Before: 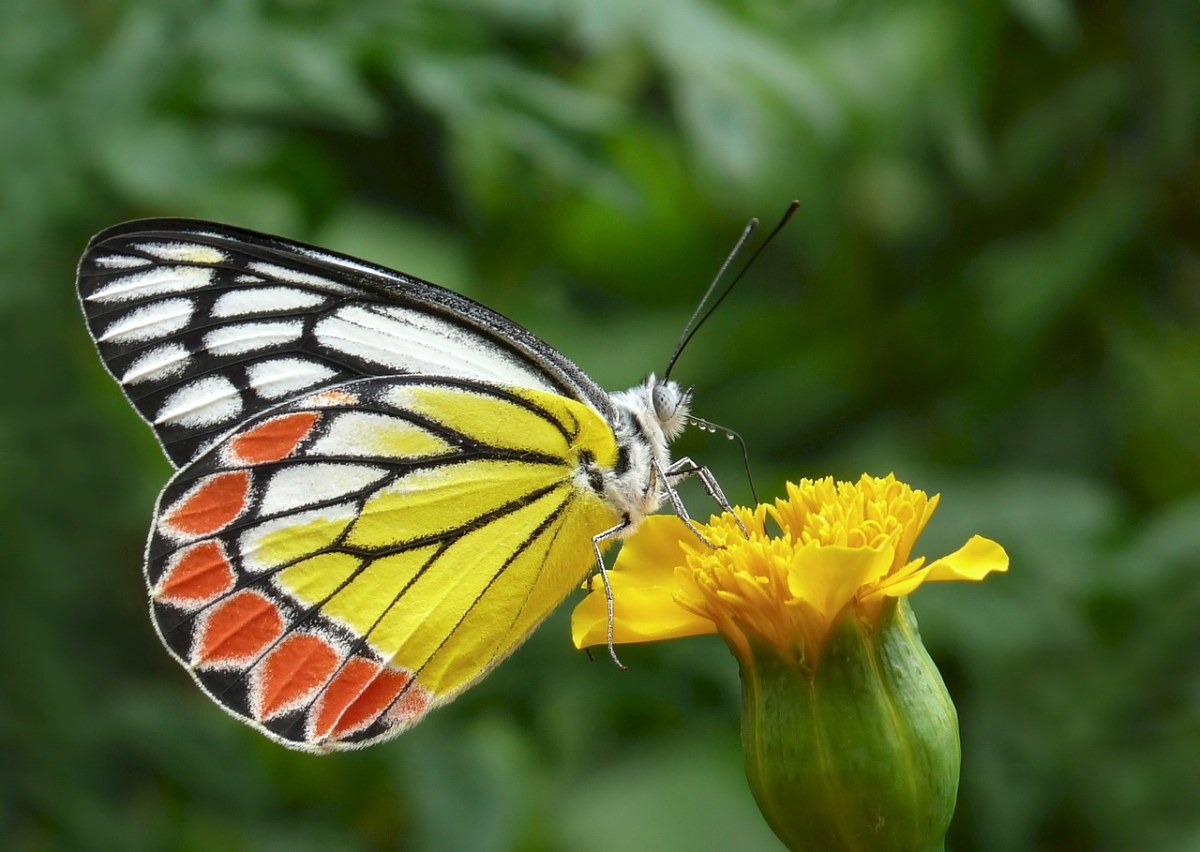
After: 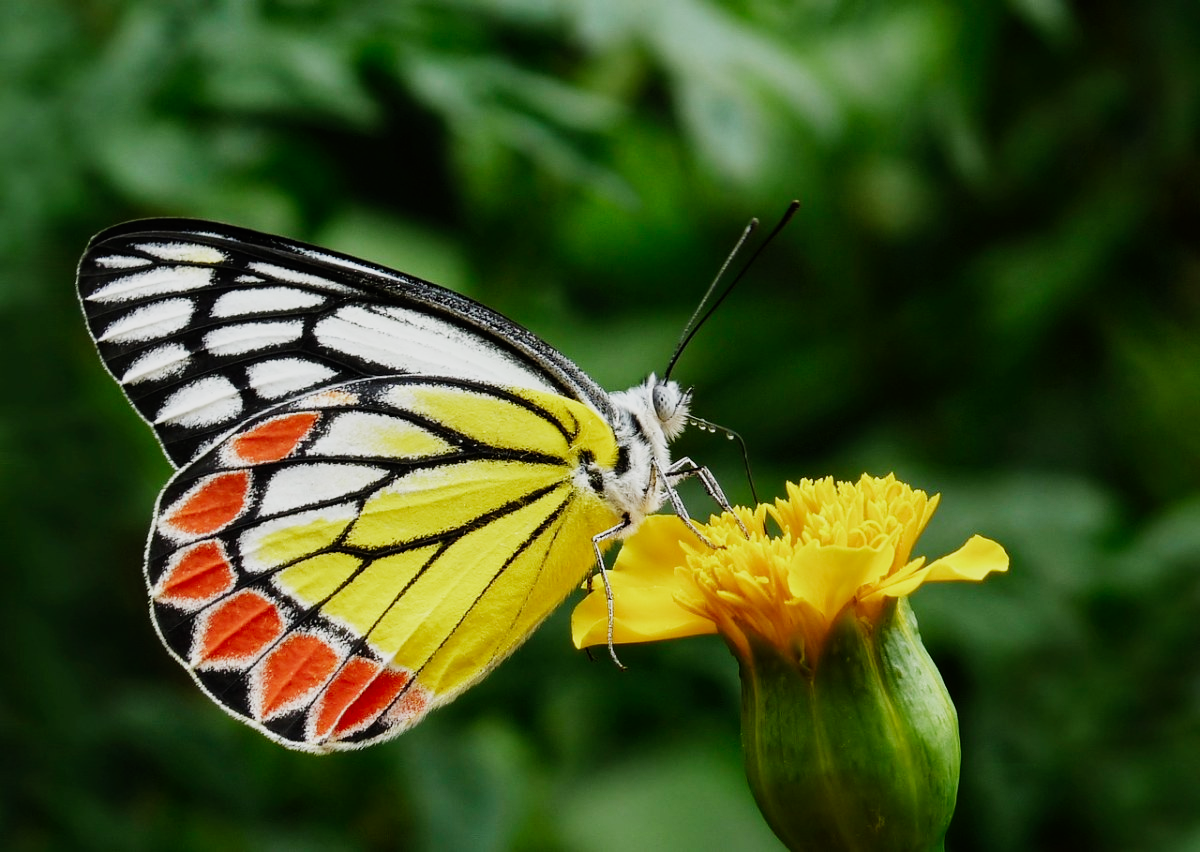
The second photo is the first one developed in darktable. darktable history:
white balance: emerald 1
sigmoid: contrast 1.8, skew -0.2, preserve hue 0%, red attenuation 0.1, red rotation 0.035, green attenuation 0.1, green rotation -0.017, blue attenuation 0.15, blue rotation -0.052, base primaries Rec2020
